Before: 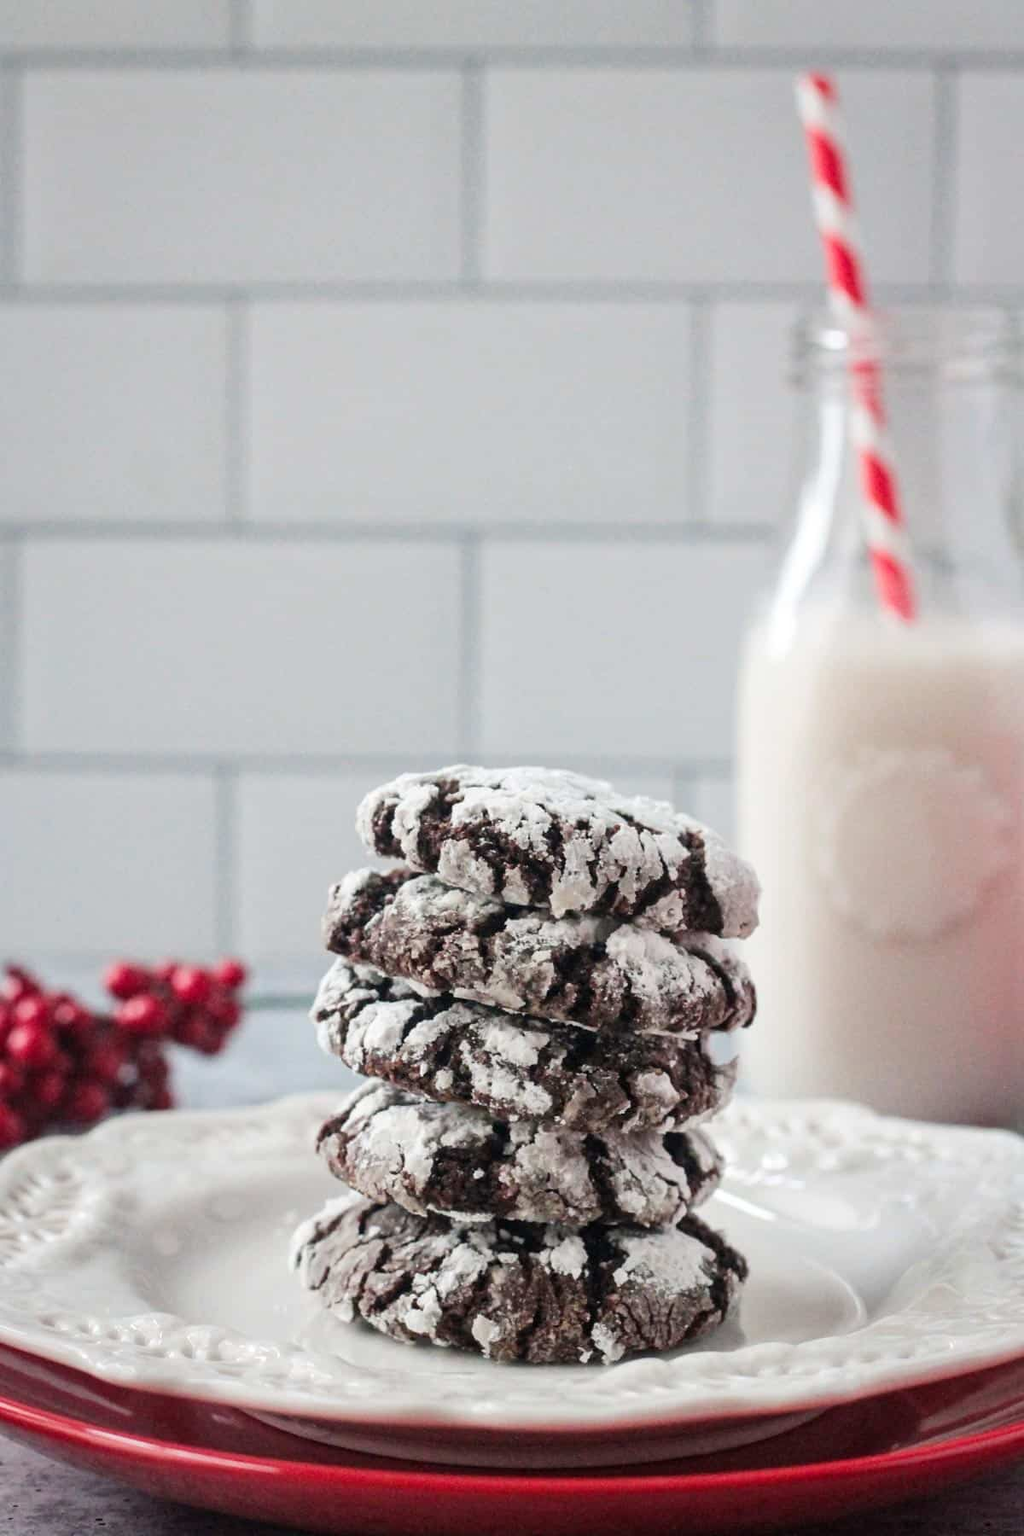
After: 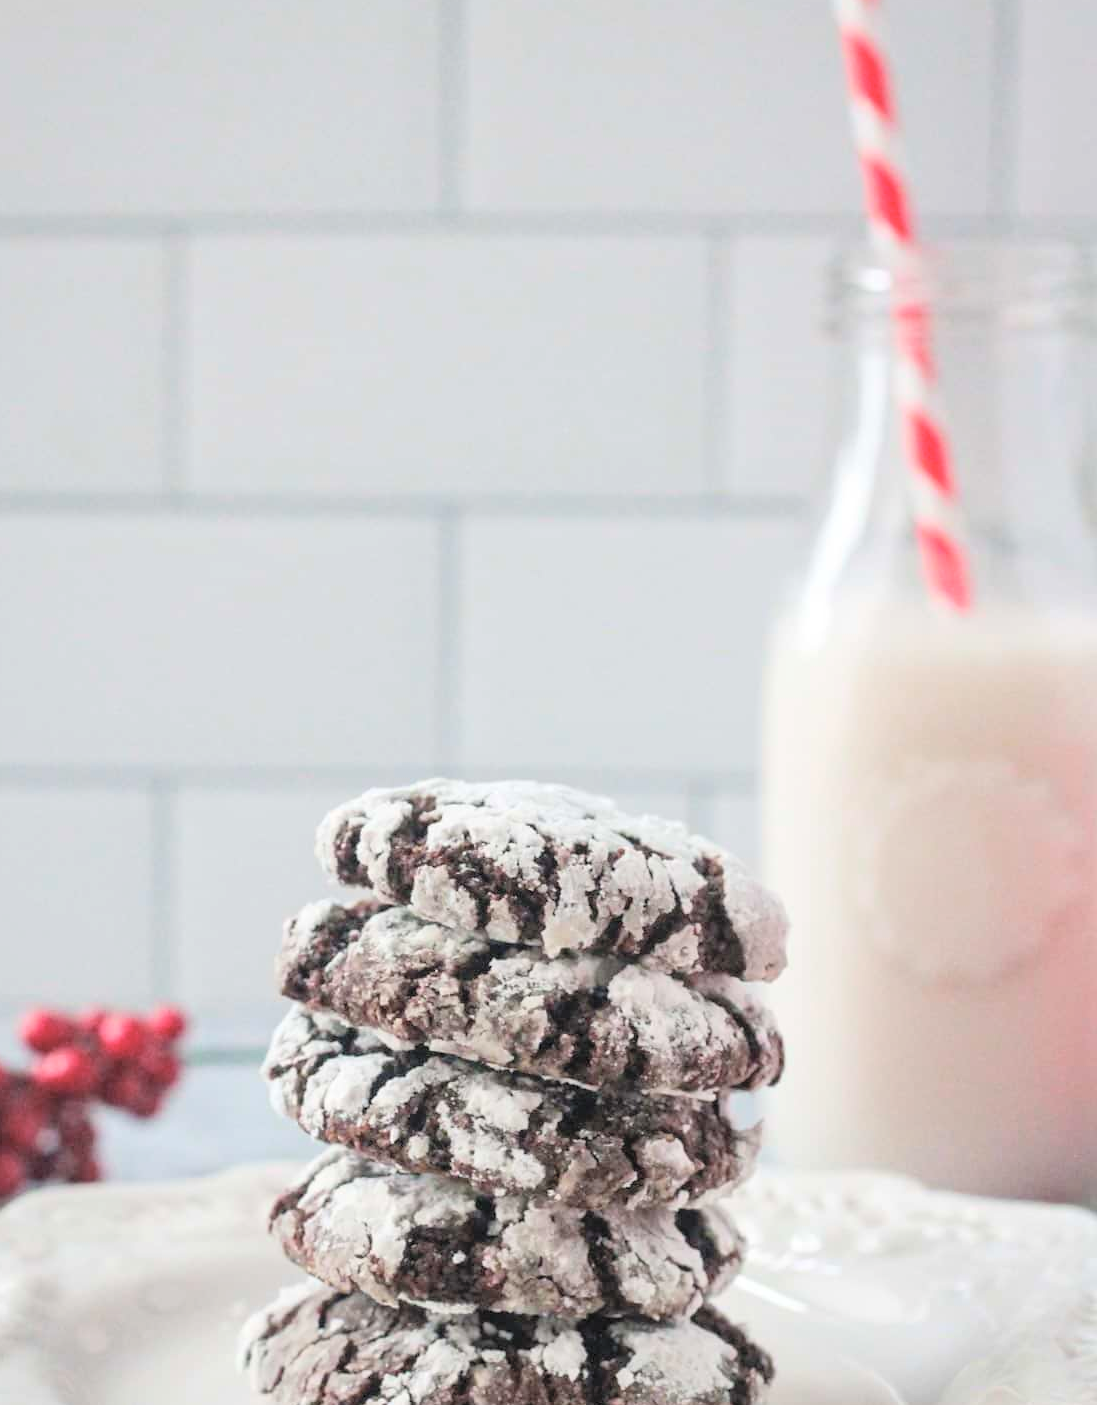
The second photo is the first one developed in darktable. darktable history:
color balance rgb: perceptual saturation grading › global saturation 0.933%, global vibrance 20%
crop: left 8.519%, top 6.567%, bottom 15.336%
contrast brightness saturation: brightness 0.288
